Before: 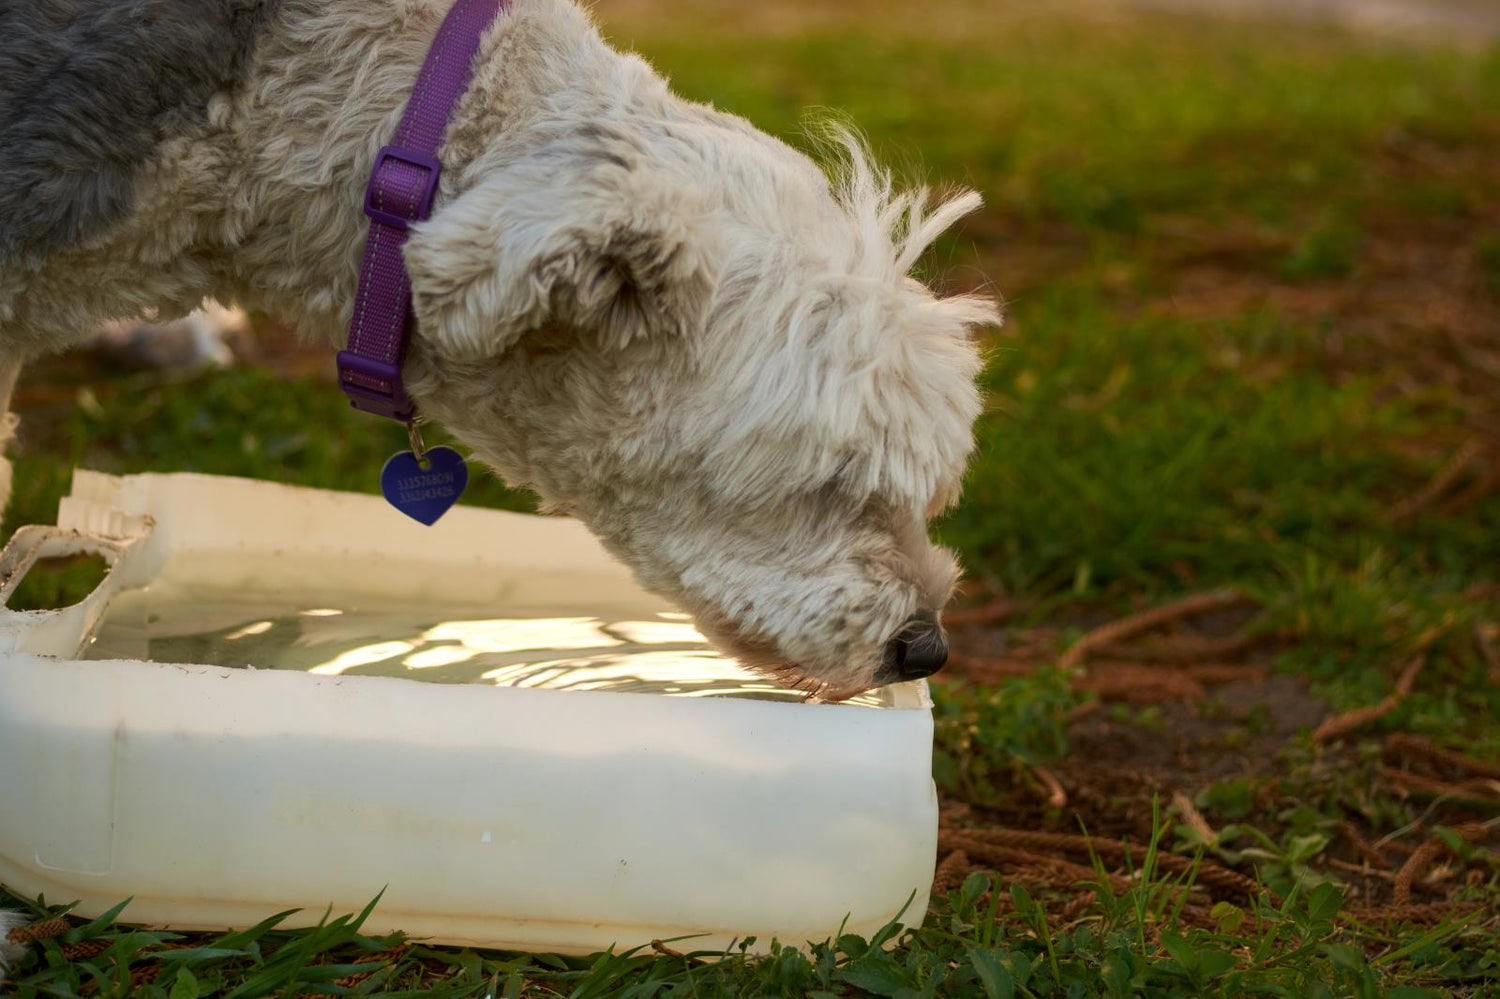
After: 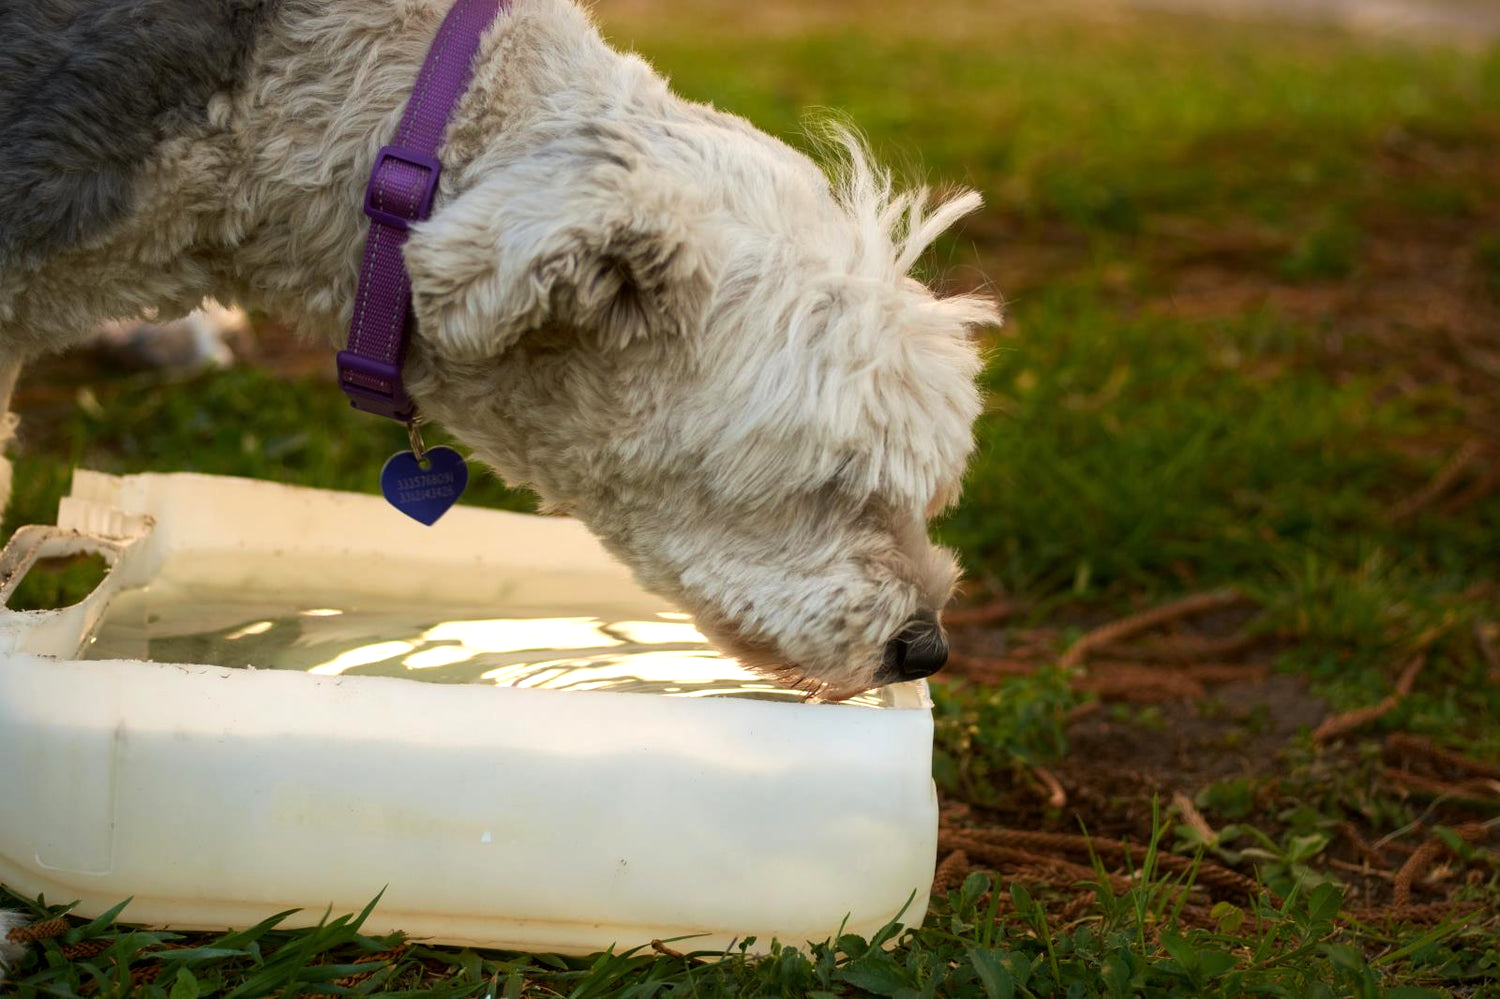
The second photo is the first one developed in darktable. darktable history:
tone equalizer: -8 EV -0.434 EV, -7 EV -0.368 EV, -6 EV -0.296 EV, -5 EV -0.196 EV, -3 EV 0.254 EV, -2 EV 0.313 EV, -1 EV 0.398 EV, +0 EV 0.389 EV, mask exposure compensation -0.491 EV
